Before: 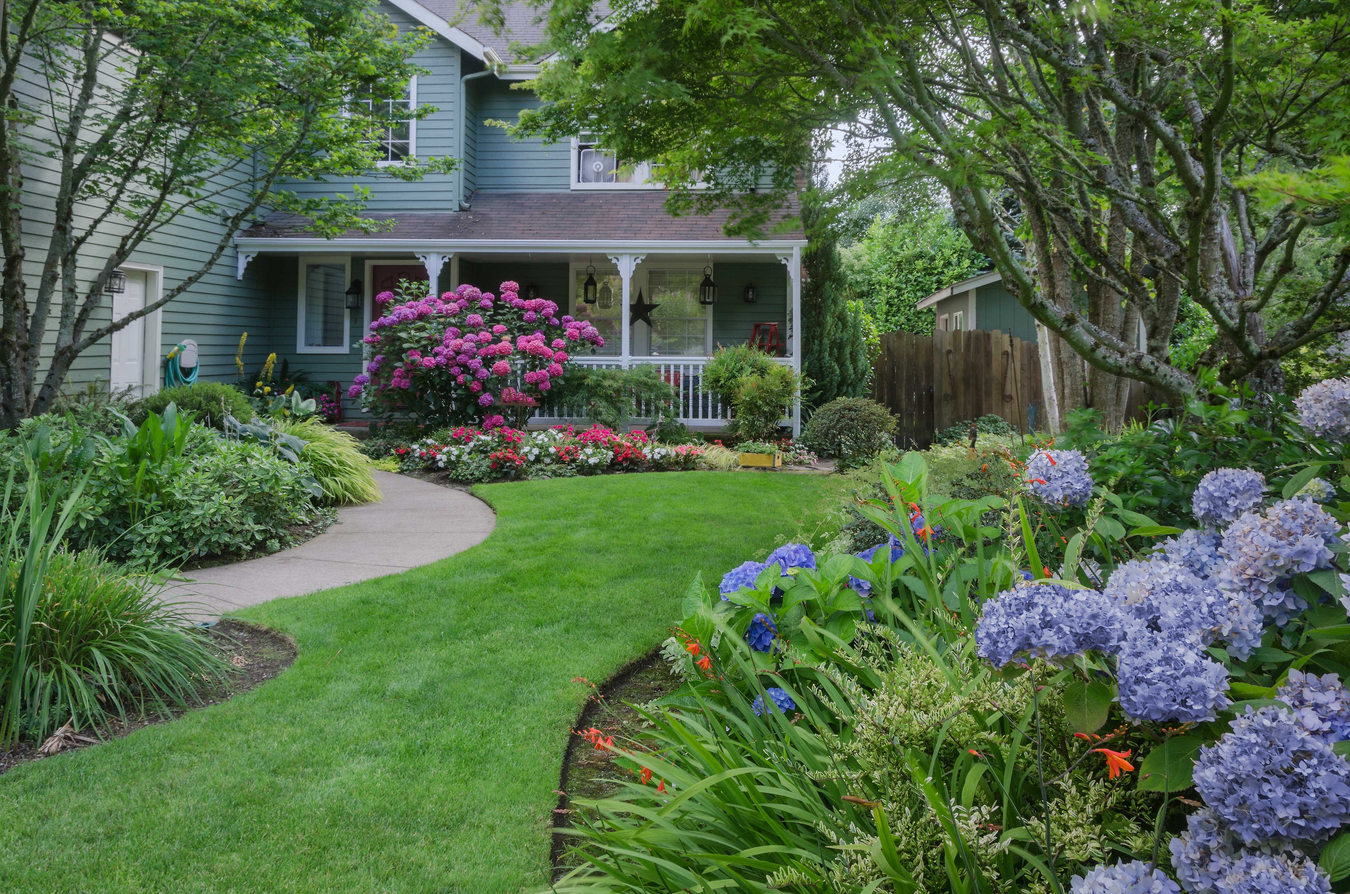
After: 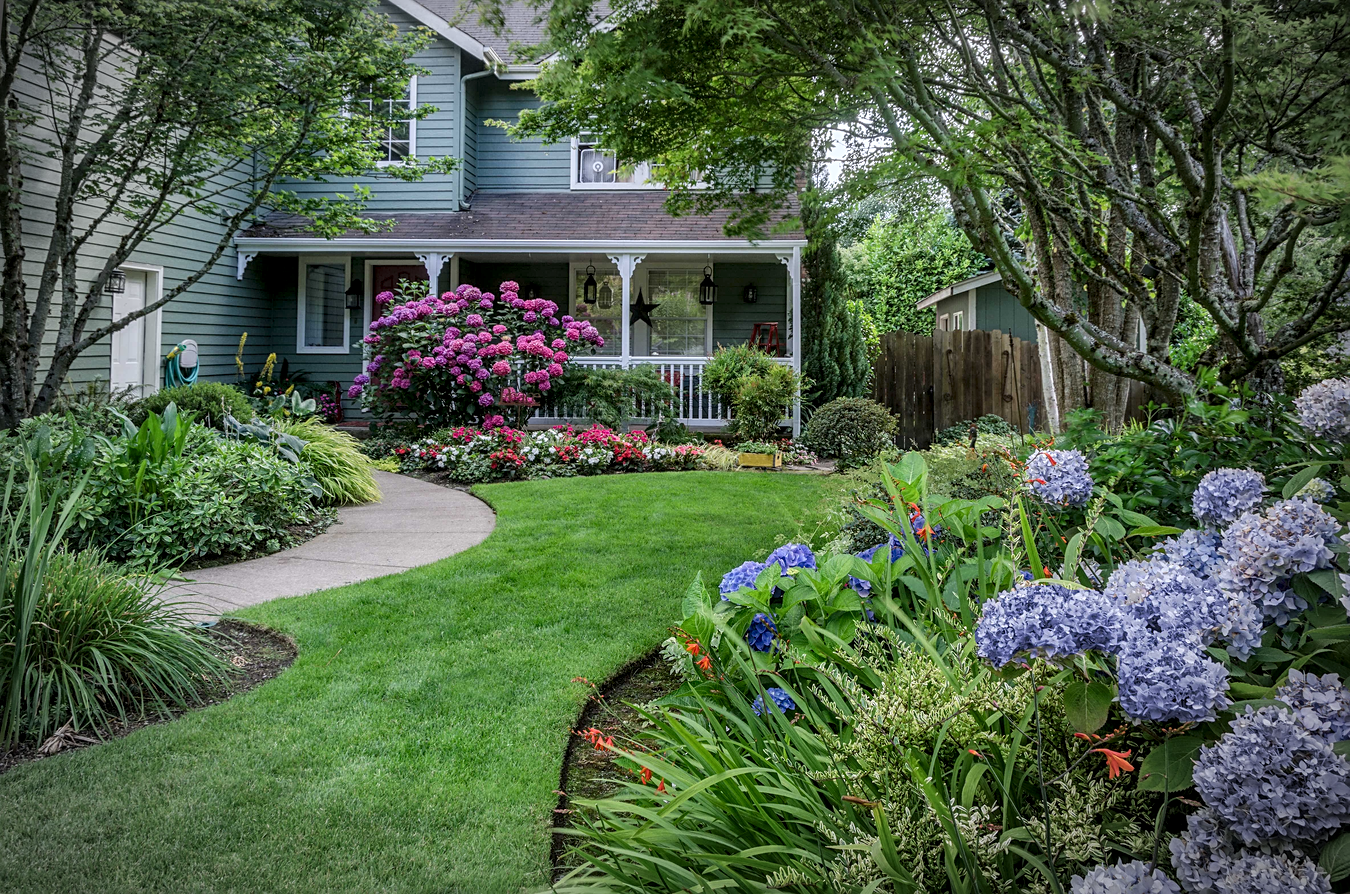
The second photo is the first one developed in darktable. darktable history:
sharpen: on, module defaults
vignetting: center (-0.01, 0), automatic ratio true
local contrast: highlights 21%, detail 150%
